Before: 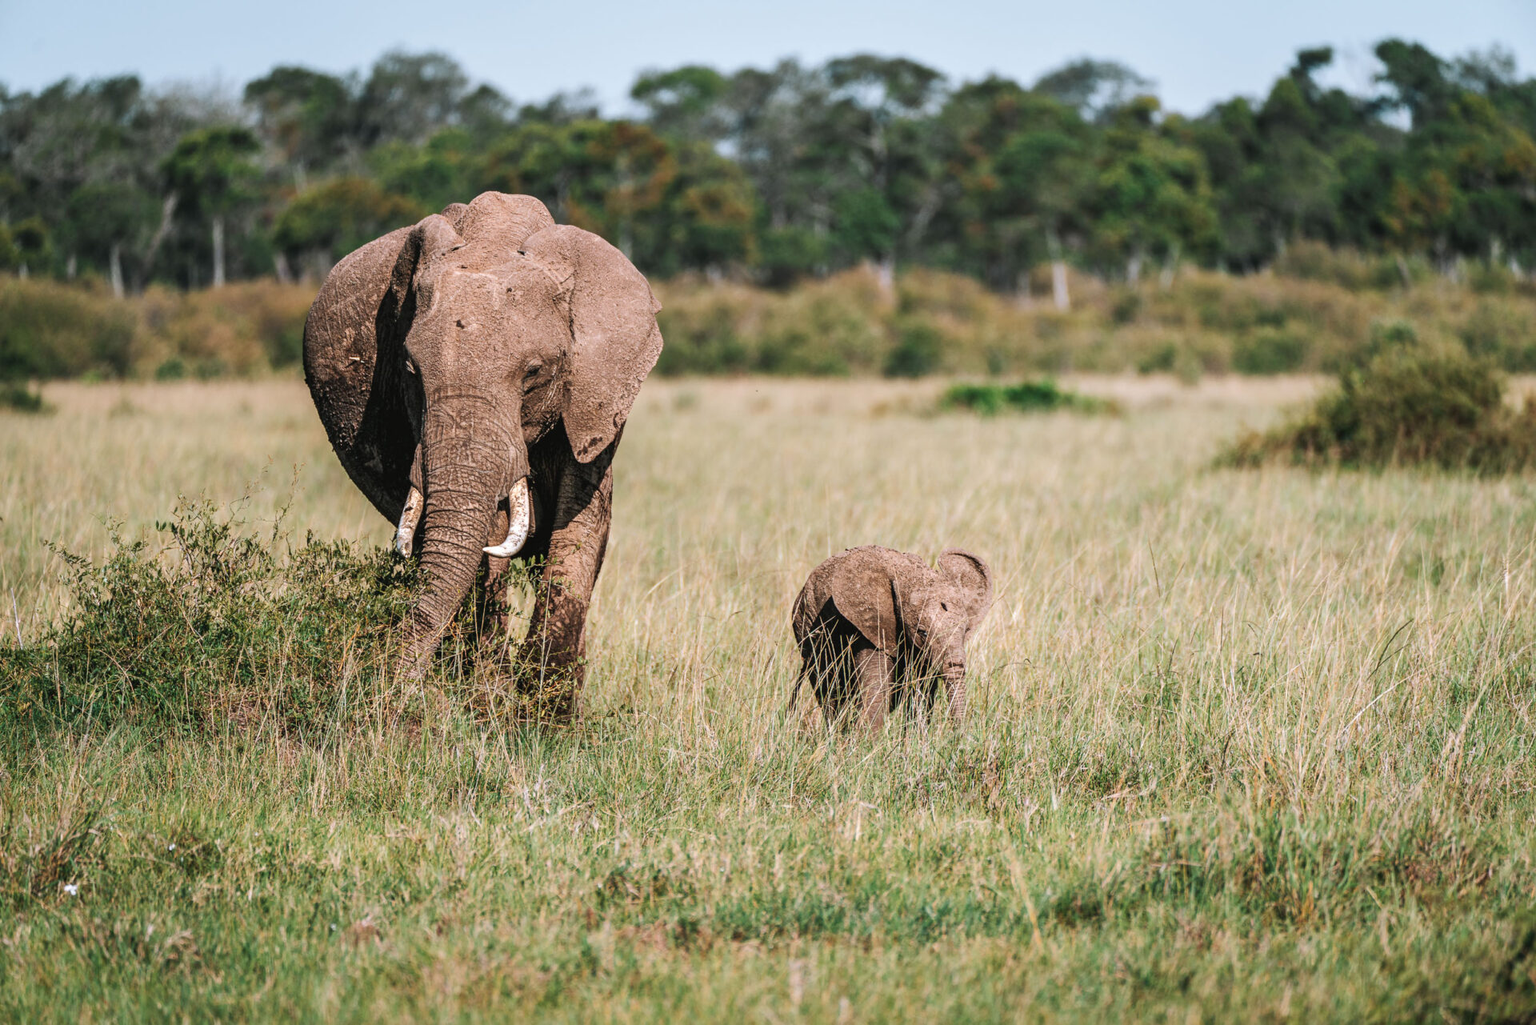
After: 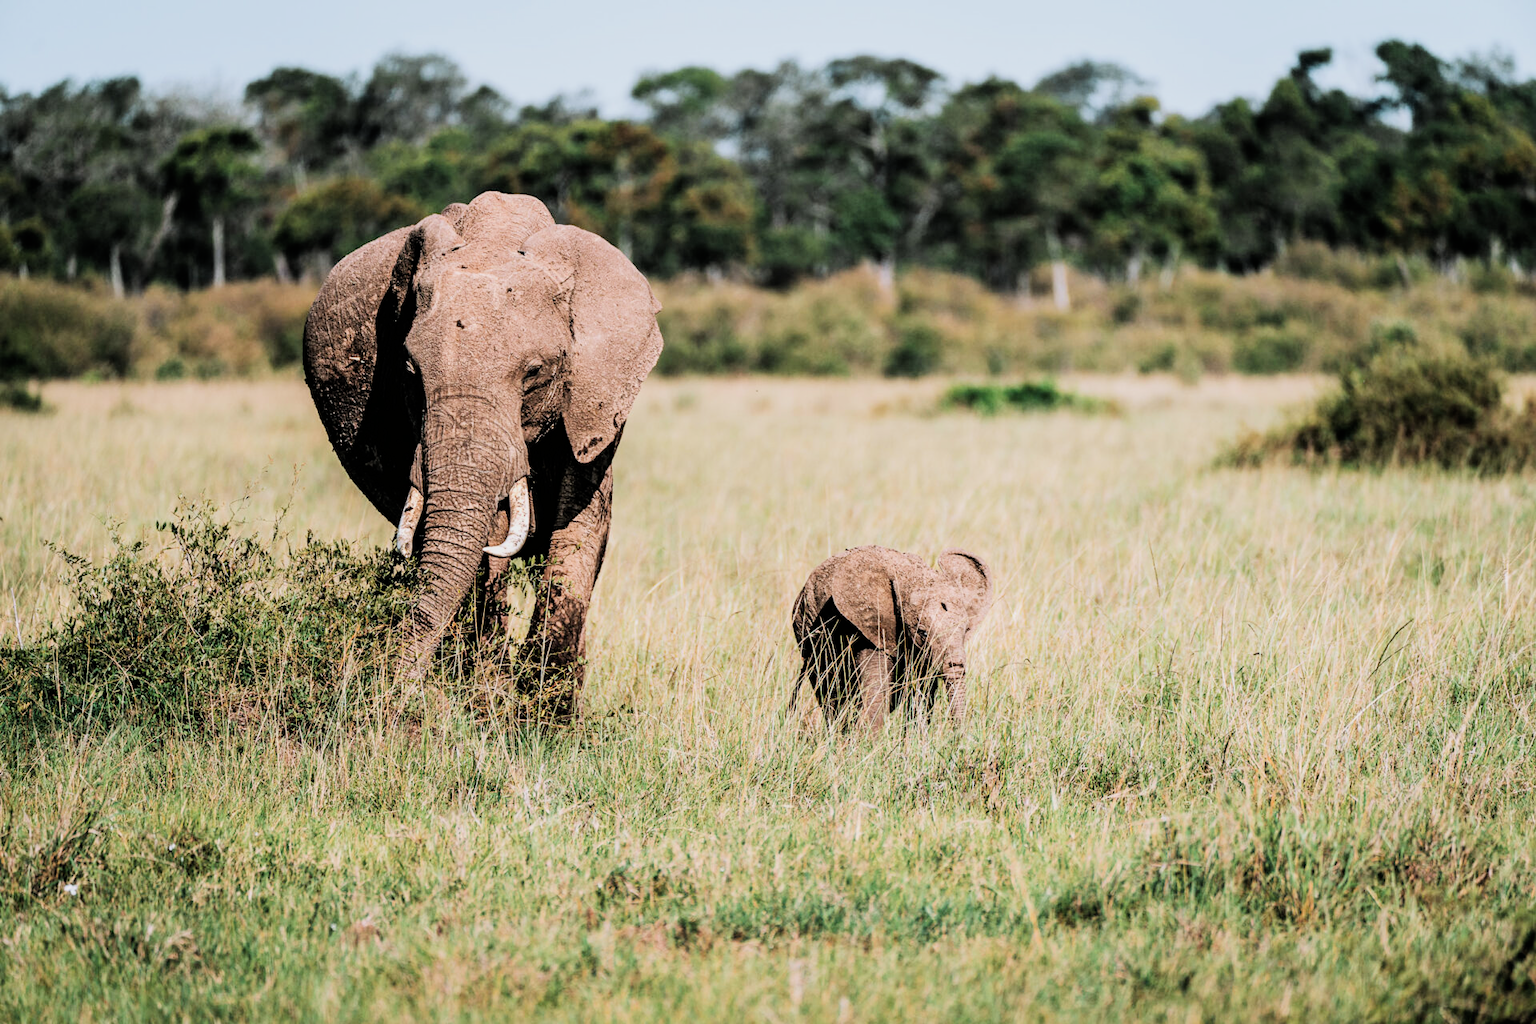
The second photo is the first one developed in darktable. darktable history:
tone equalizer: -8 EV -0.413 EV, -7 EV -0.422 EV, -6 EV -0.365 EV, -5 EV -0.189 EV, -3 EV 0.233 EV, -2 EV 0.342 EV, -1 EV 0.406 EV, +0 EV 0.443 EV, luminance estimator HSV value / RGB max
filmic rgb: black relative exposure -7.49 EV, white relative exposure 5 EV, threshold 5.97 EV, hardness 3.32, contrast 1.301, enable highlight reconstruction true
